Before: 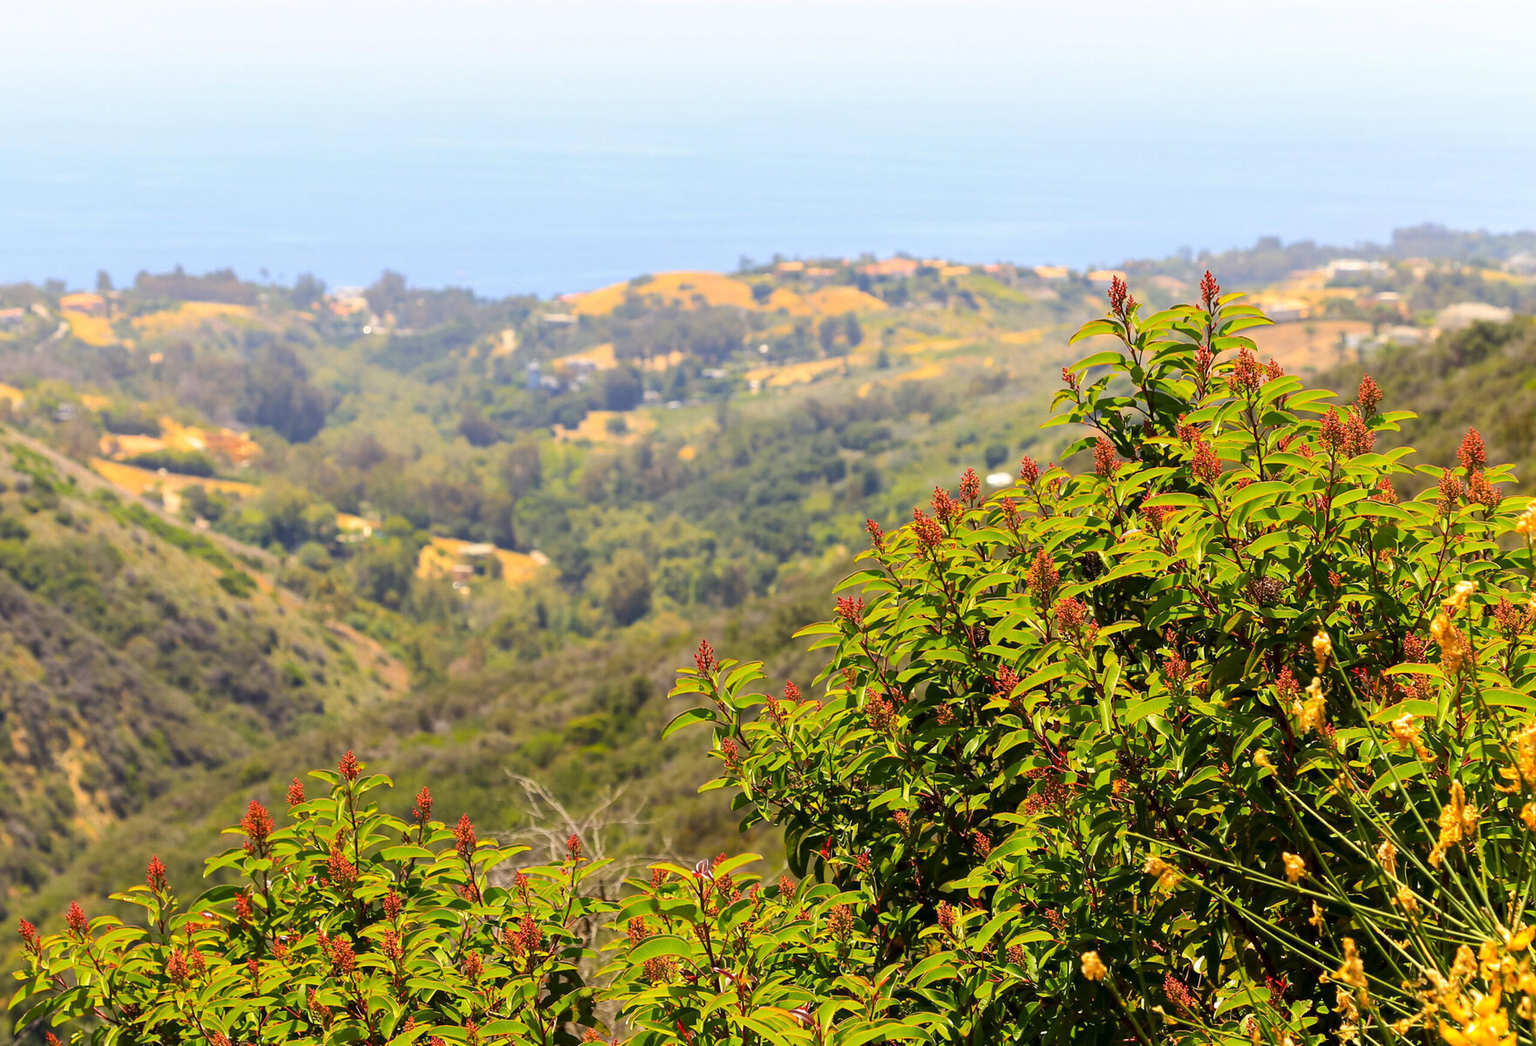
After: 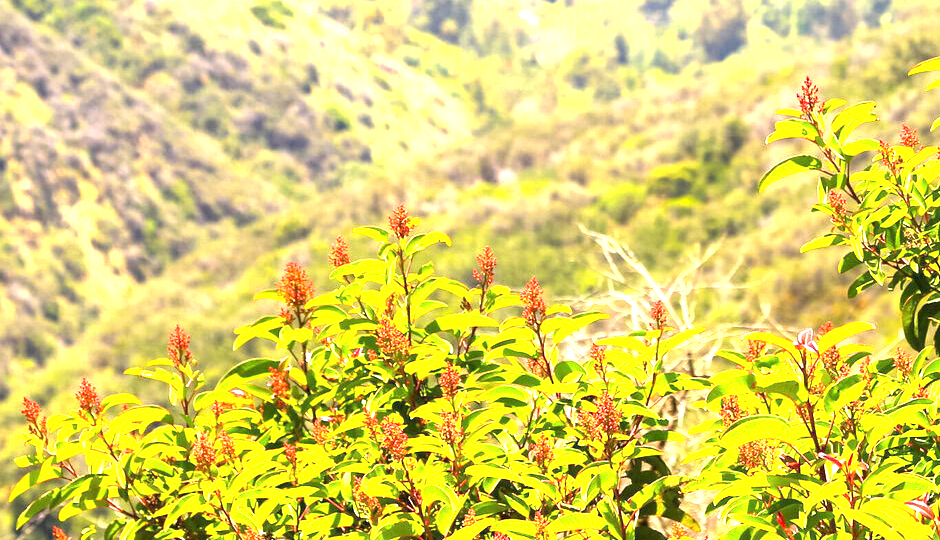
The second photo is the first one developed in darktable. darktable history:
exposure: exposure 2 EV, compensate highlight preservation false
crop and rotate: top 54.778%, right 46.61%, bottom 0.159%
